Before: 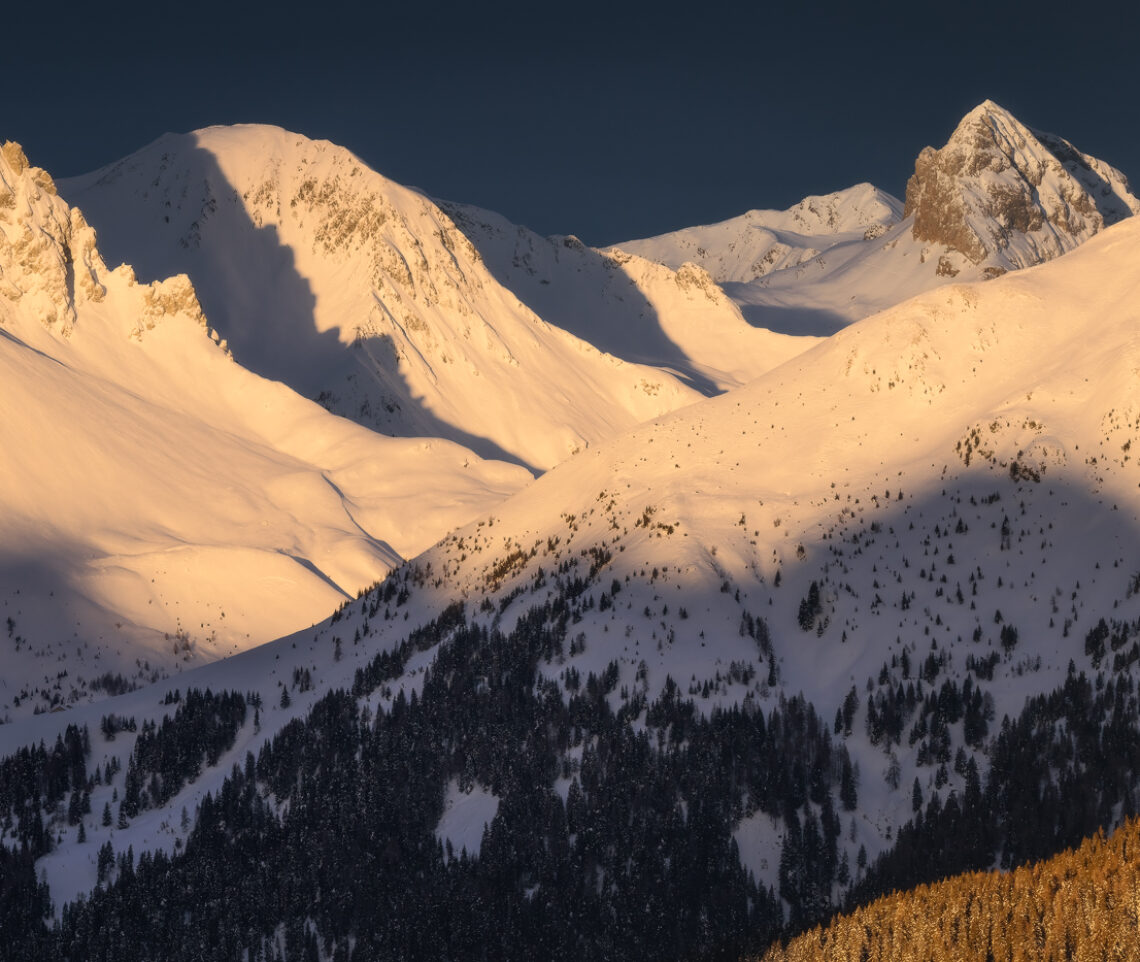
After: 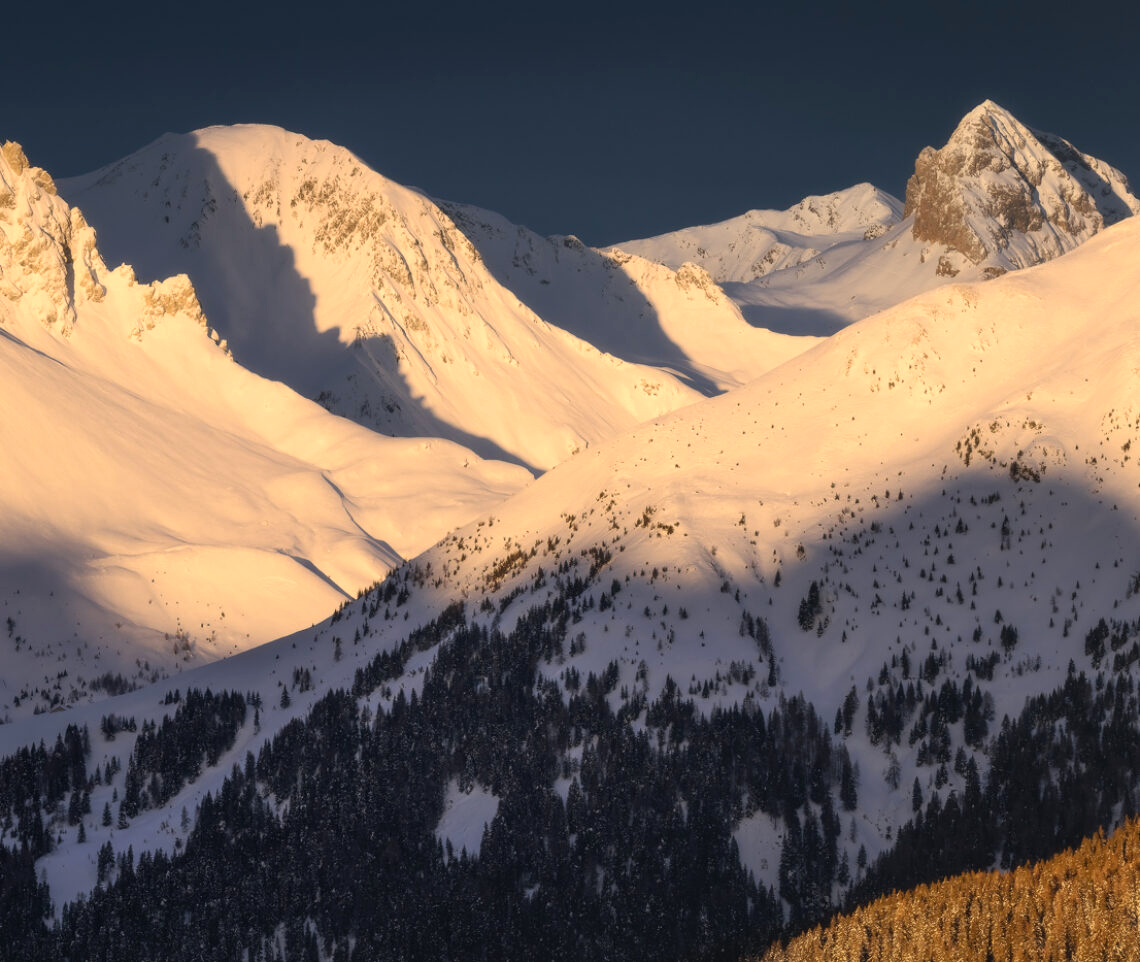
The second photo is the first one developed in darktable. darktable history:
exposure: exposure 0.2 EV, compensate exposure bias true, compensate highlight preservation false
